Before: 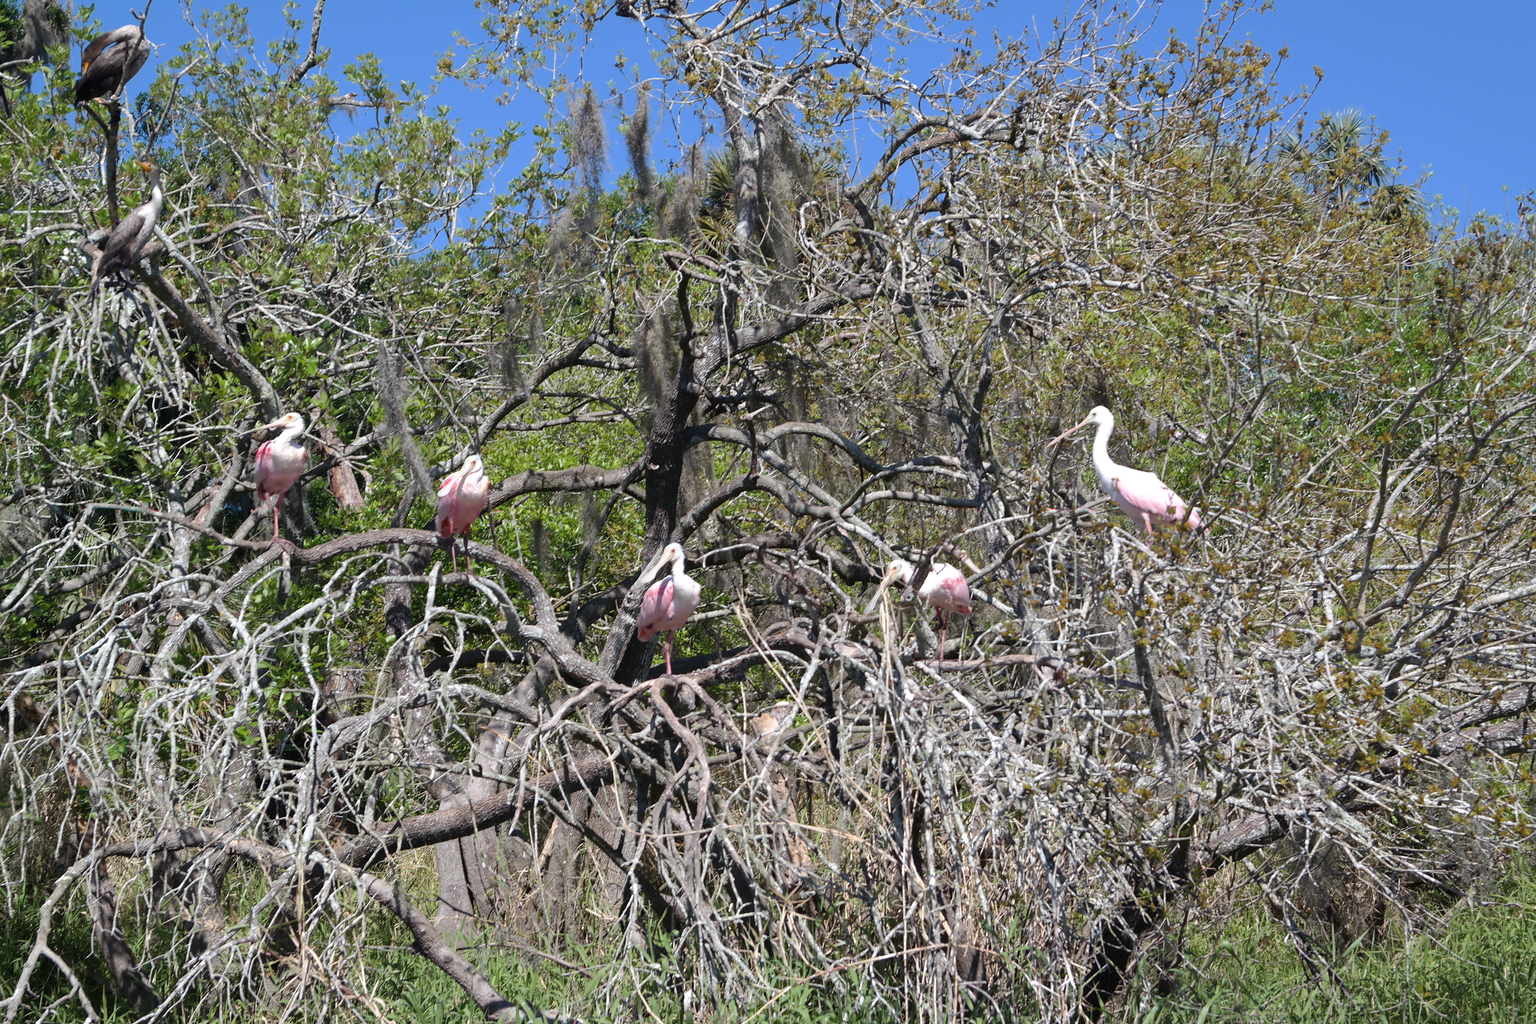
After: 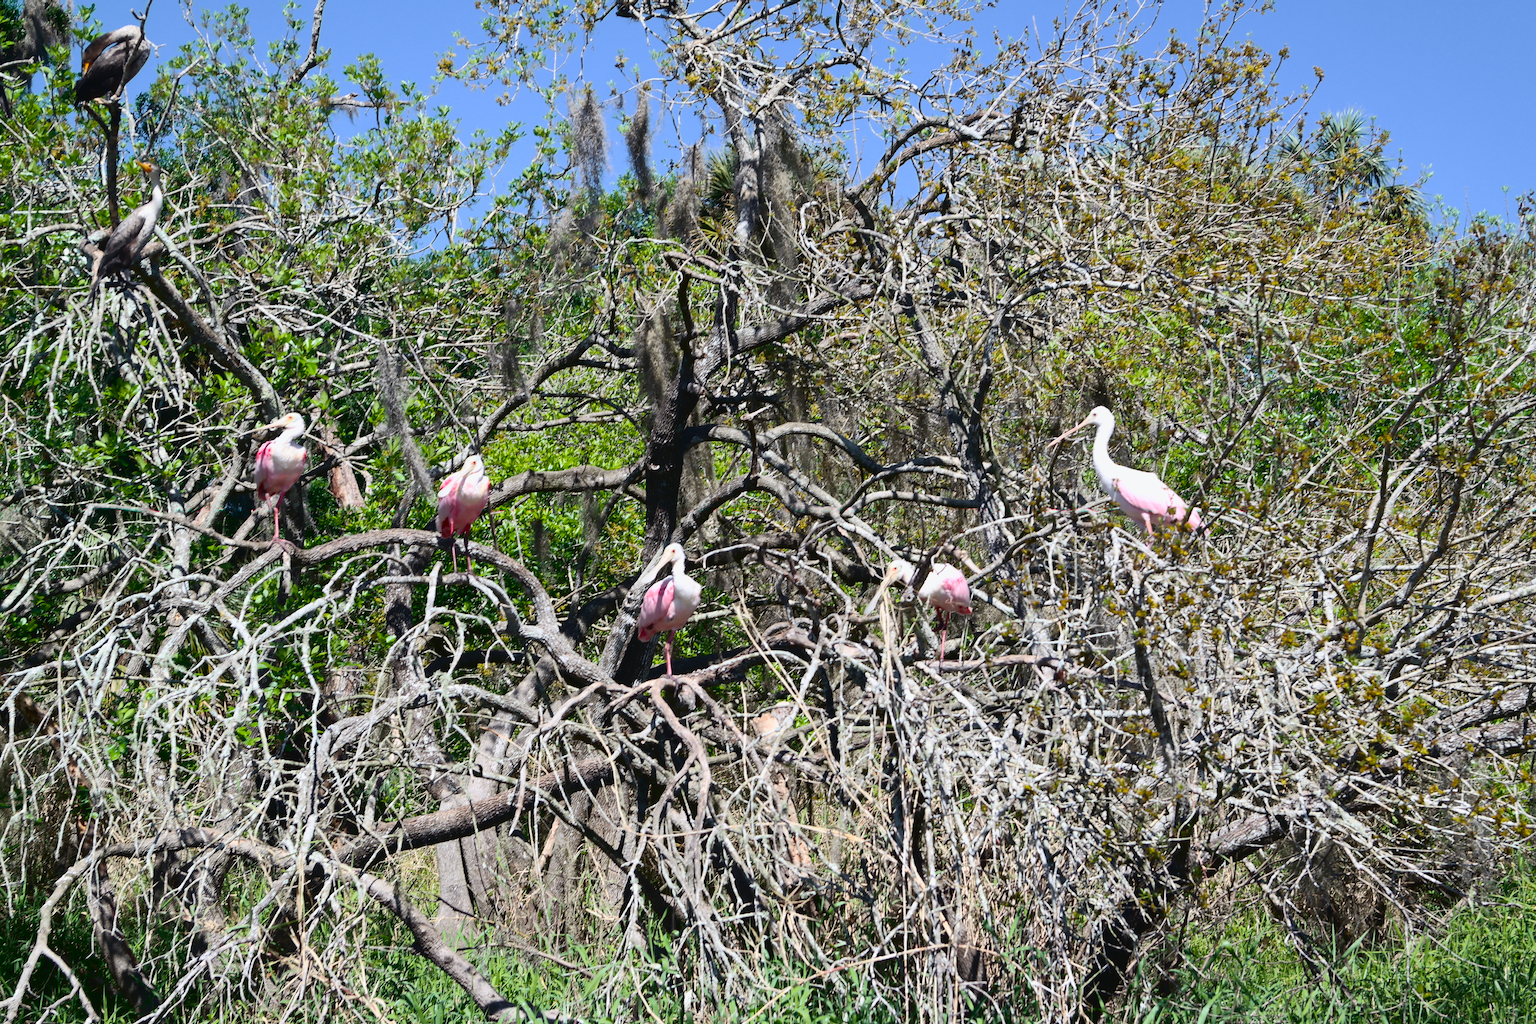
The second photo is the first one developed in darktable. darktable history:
tone curve: curves: ch0 [(0, 0.023) (0.132, 0.075) (0.251, 0.186) (0.463, 0.461) (0.662, 0.757) (0.854, 0.909) (1, 0.973)]; ch1 [(0, 0) (0.447, 0.411) (0.483, 0.469) (0.498, 0.496) (0.518, 0.514) (0.561, 0.579) (0.604, 0.645) (0.669, 0.73) (0.819, 0.93) (1, 1)]; ch2 [(0, 0) (0.307, 0.315) (0.425, 0.438) (0.483, 0.477) (0.503, 0.503) (0.526, 0.534) (0.567, 0.569) (0.617, 0.674) (0.703, 0.797) (0.985, 0.966)], color space Lab, independent channels, preserve colors none
